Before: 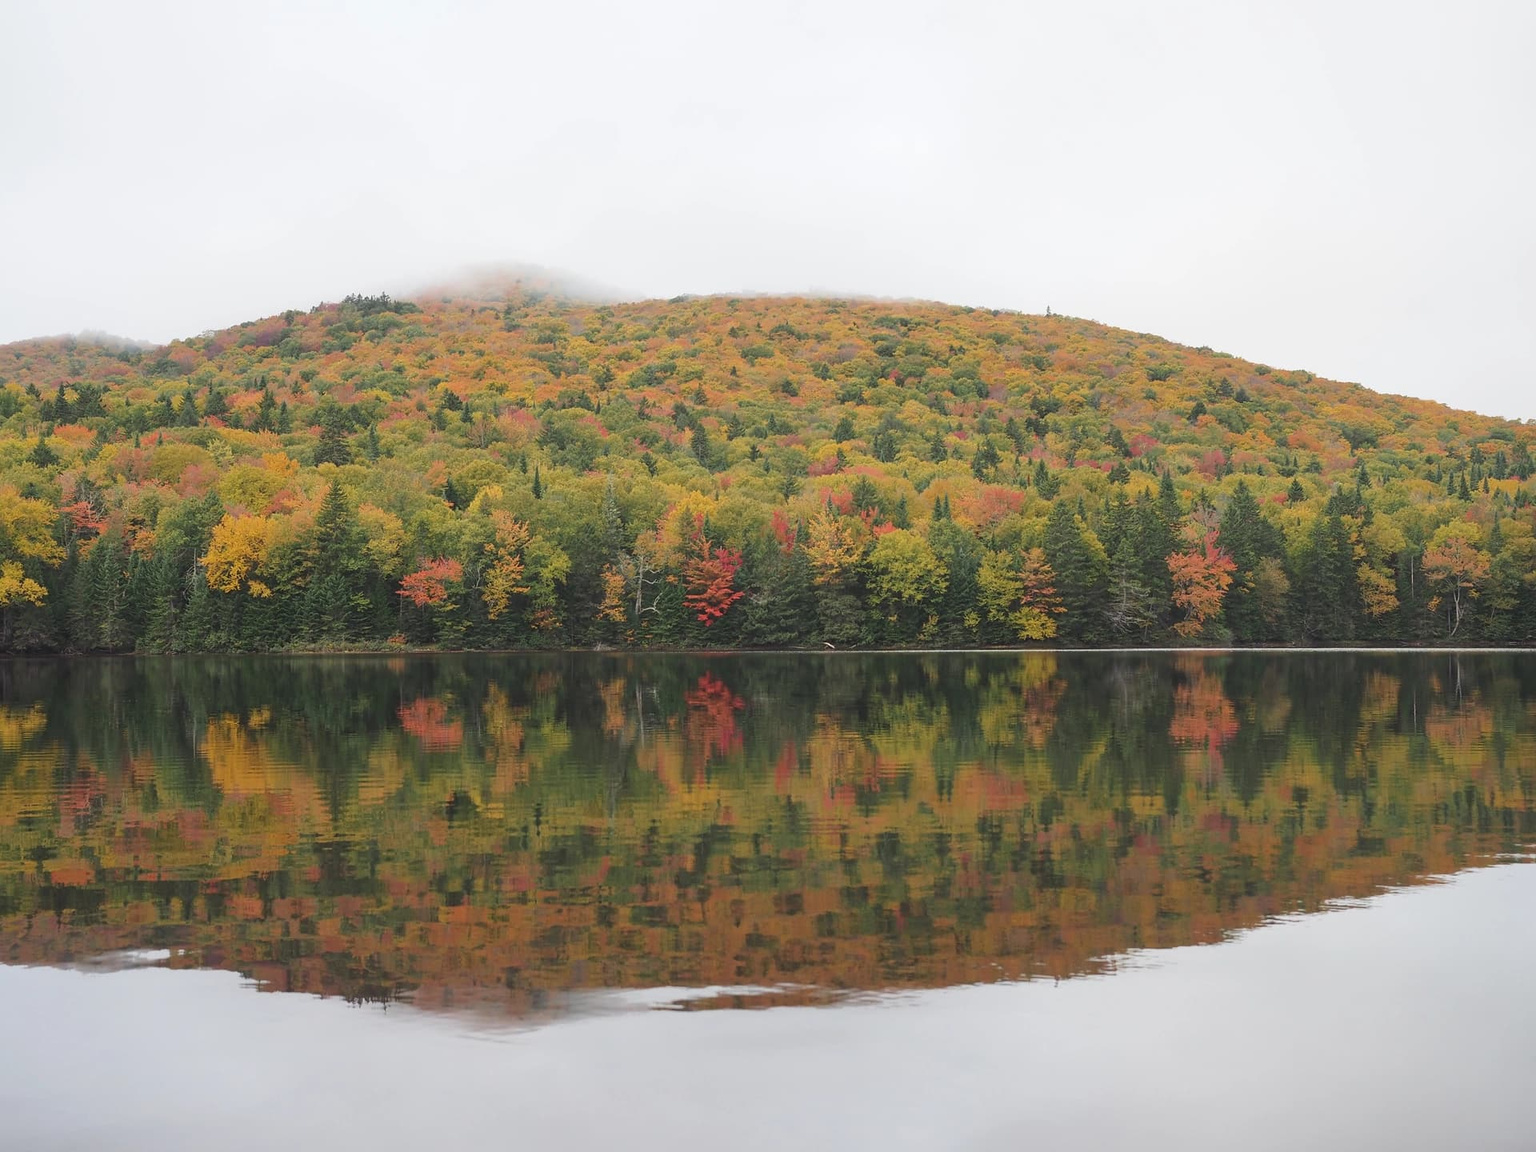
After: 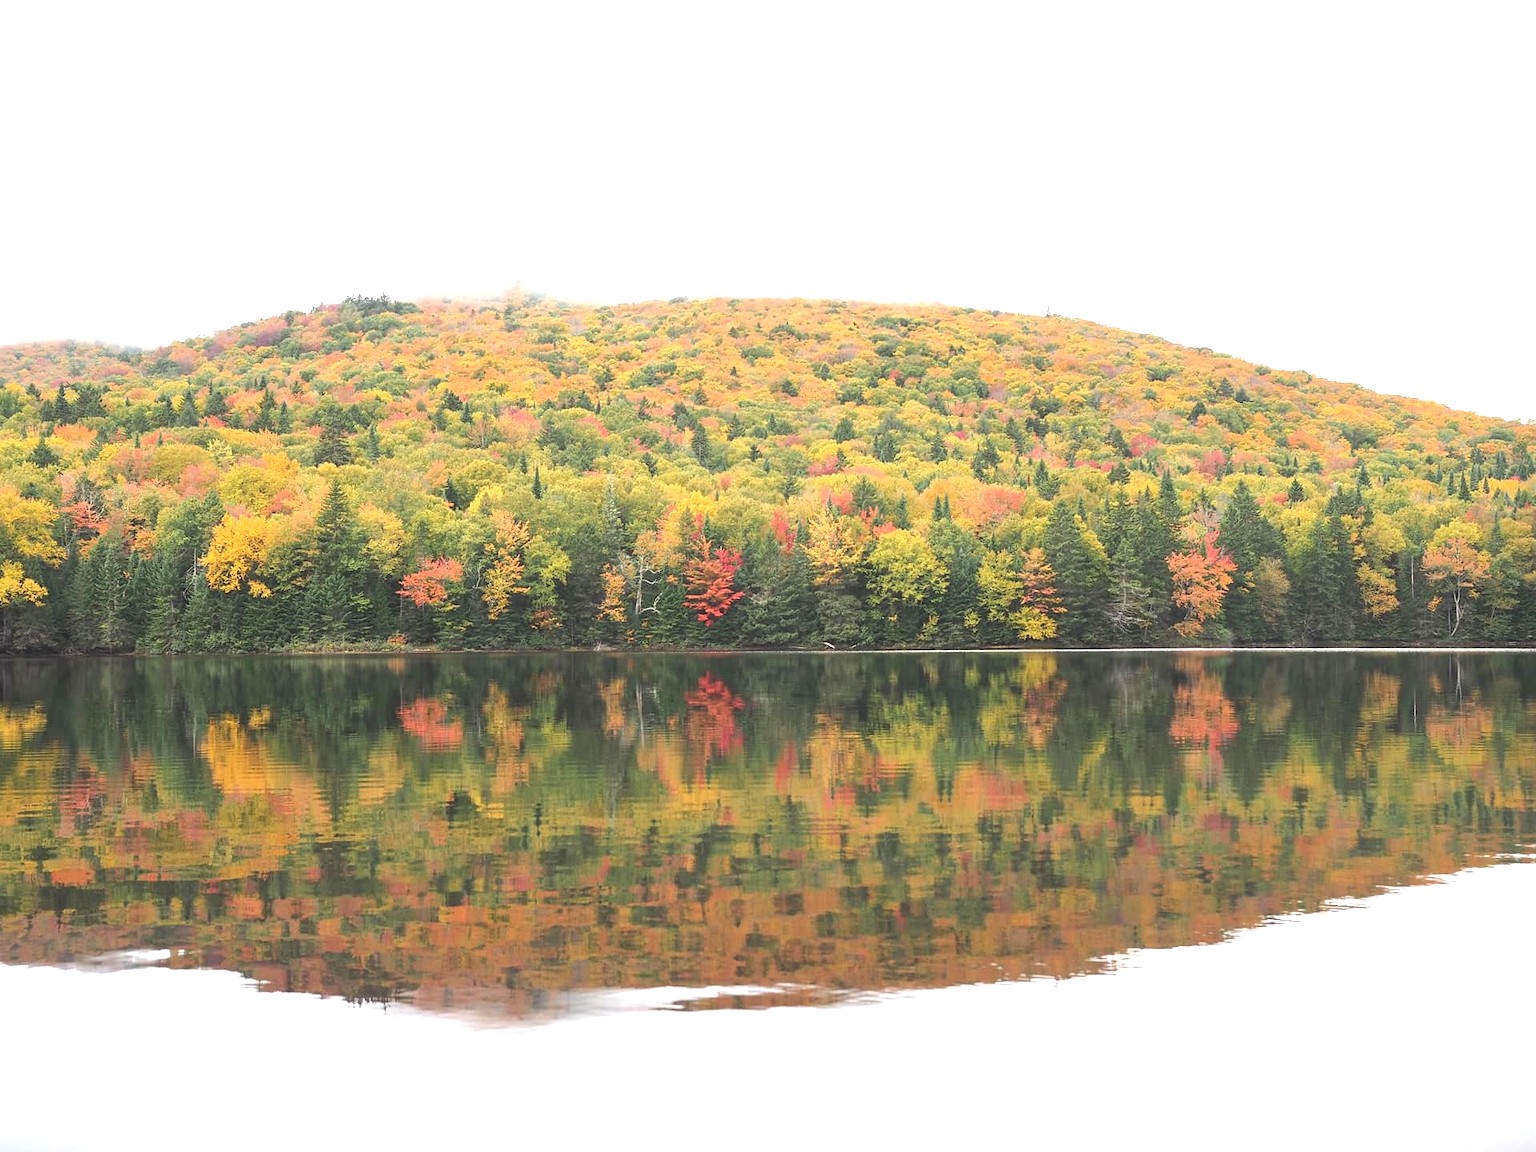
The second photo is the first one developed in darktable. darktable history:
exposure: exposure 1.091 EV, compensate highlight preservation false
levels: levels [0.026, 0.507, 0.987]
